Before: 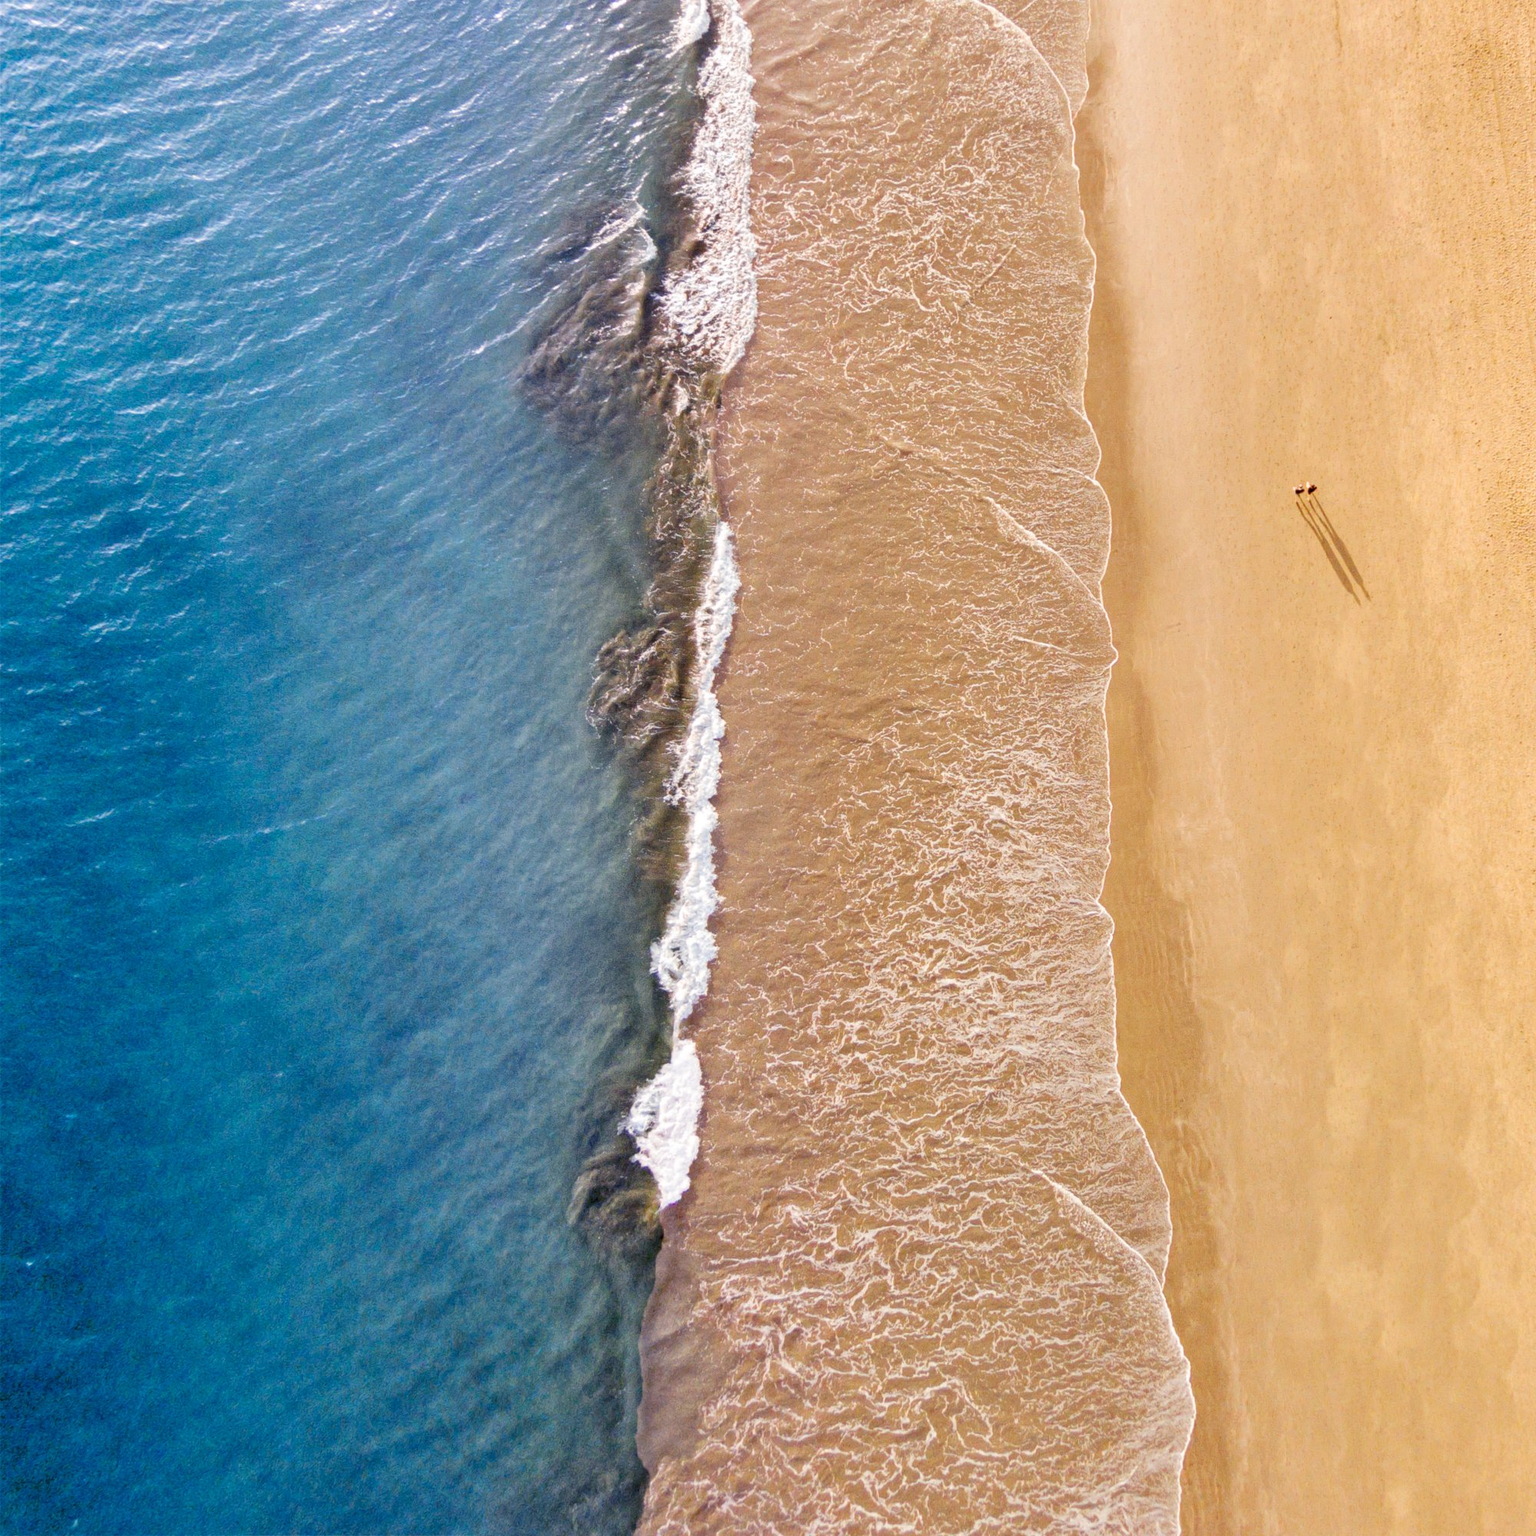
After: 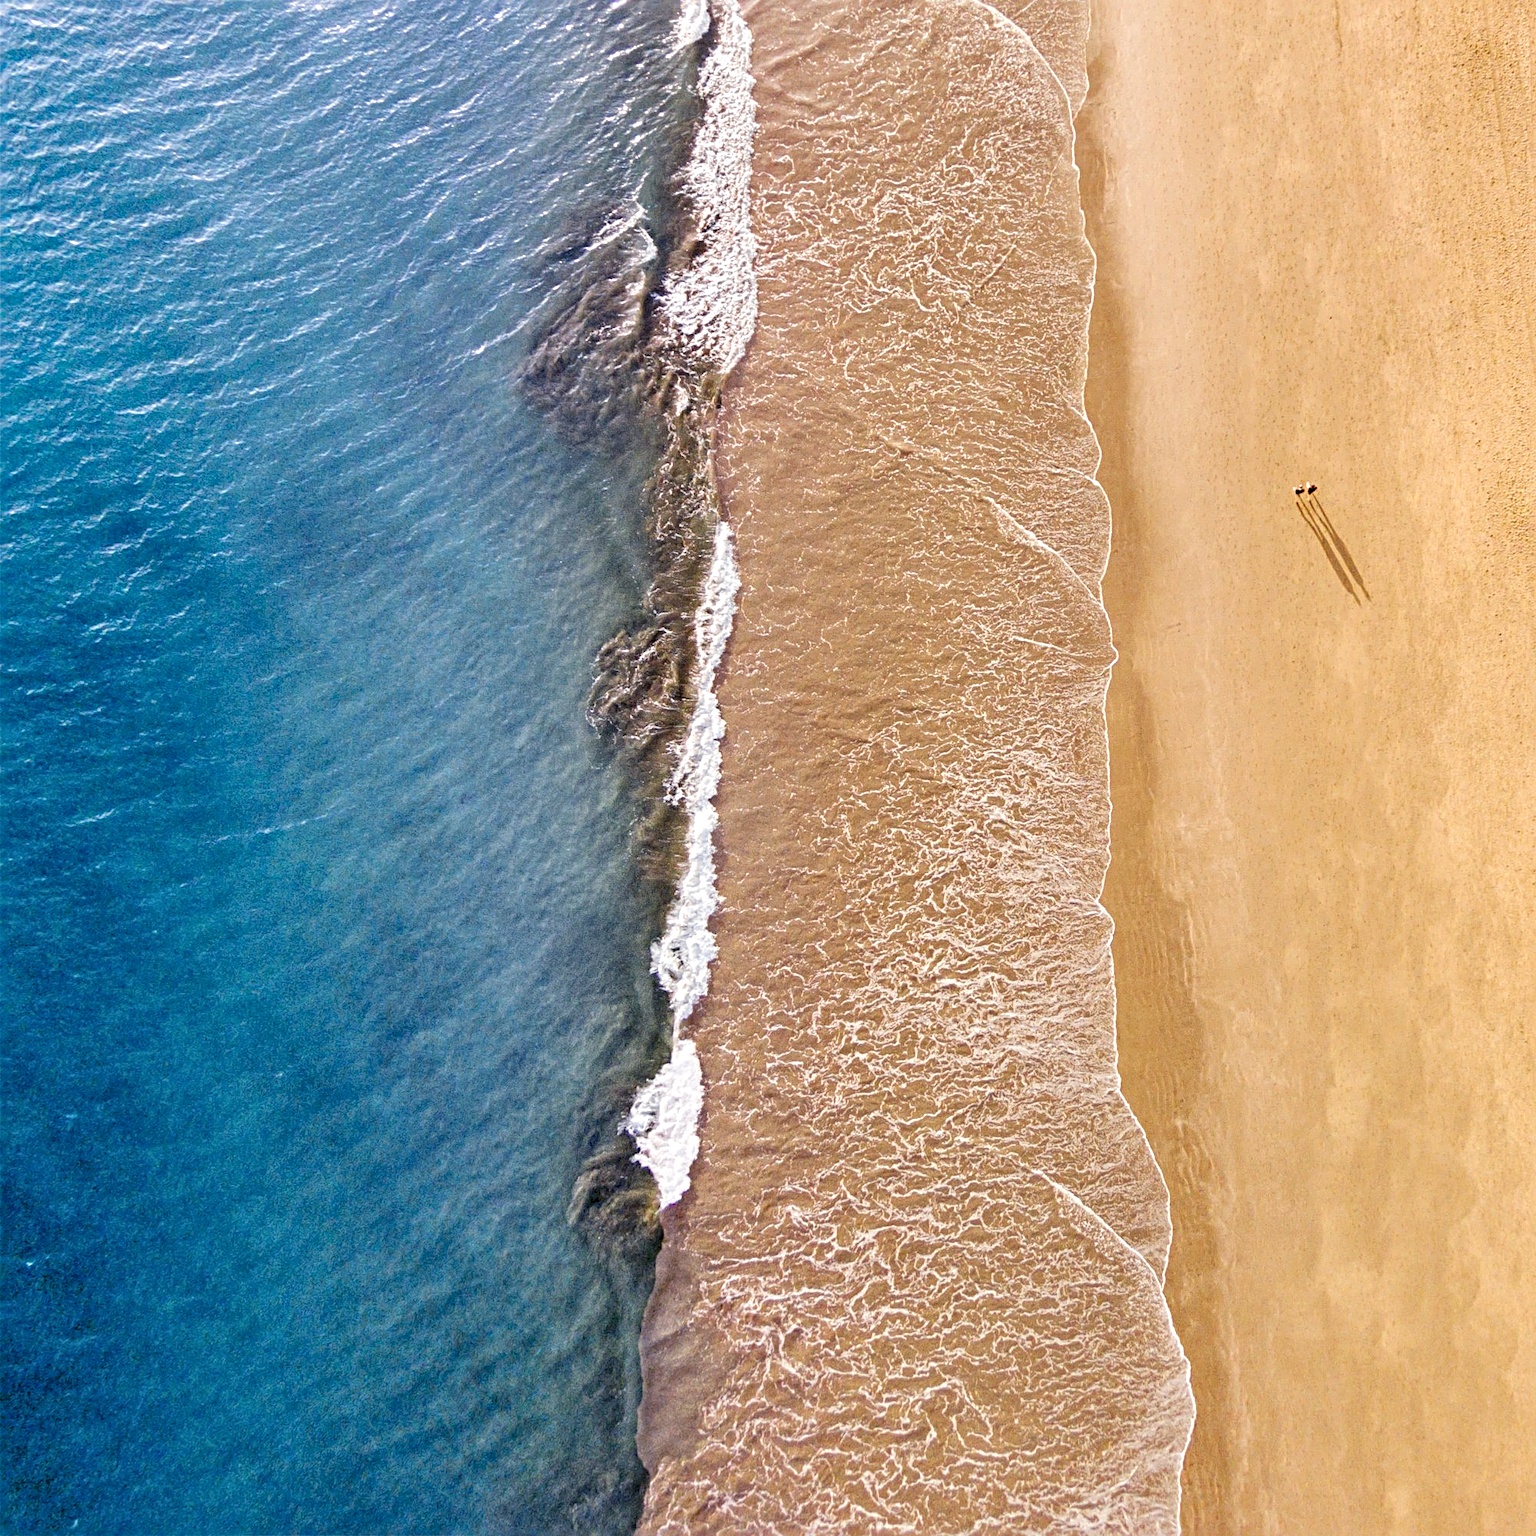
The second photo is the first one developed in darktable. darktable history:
local contrast: highlights 102%, shadows 101%, detail 131%, midtone range 0.2
sharpen: radius 3.948
